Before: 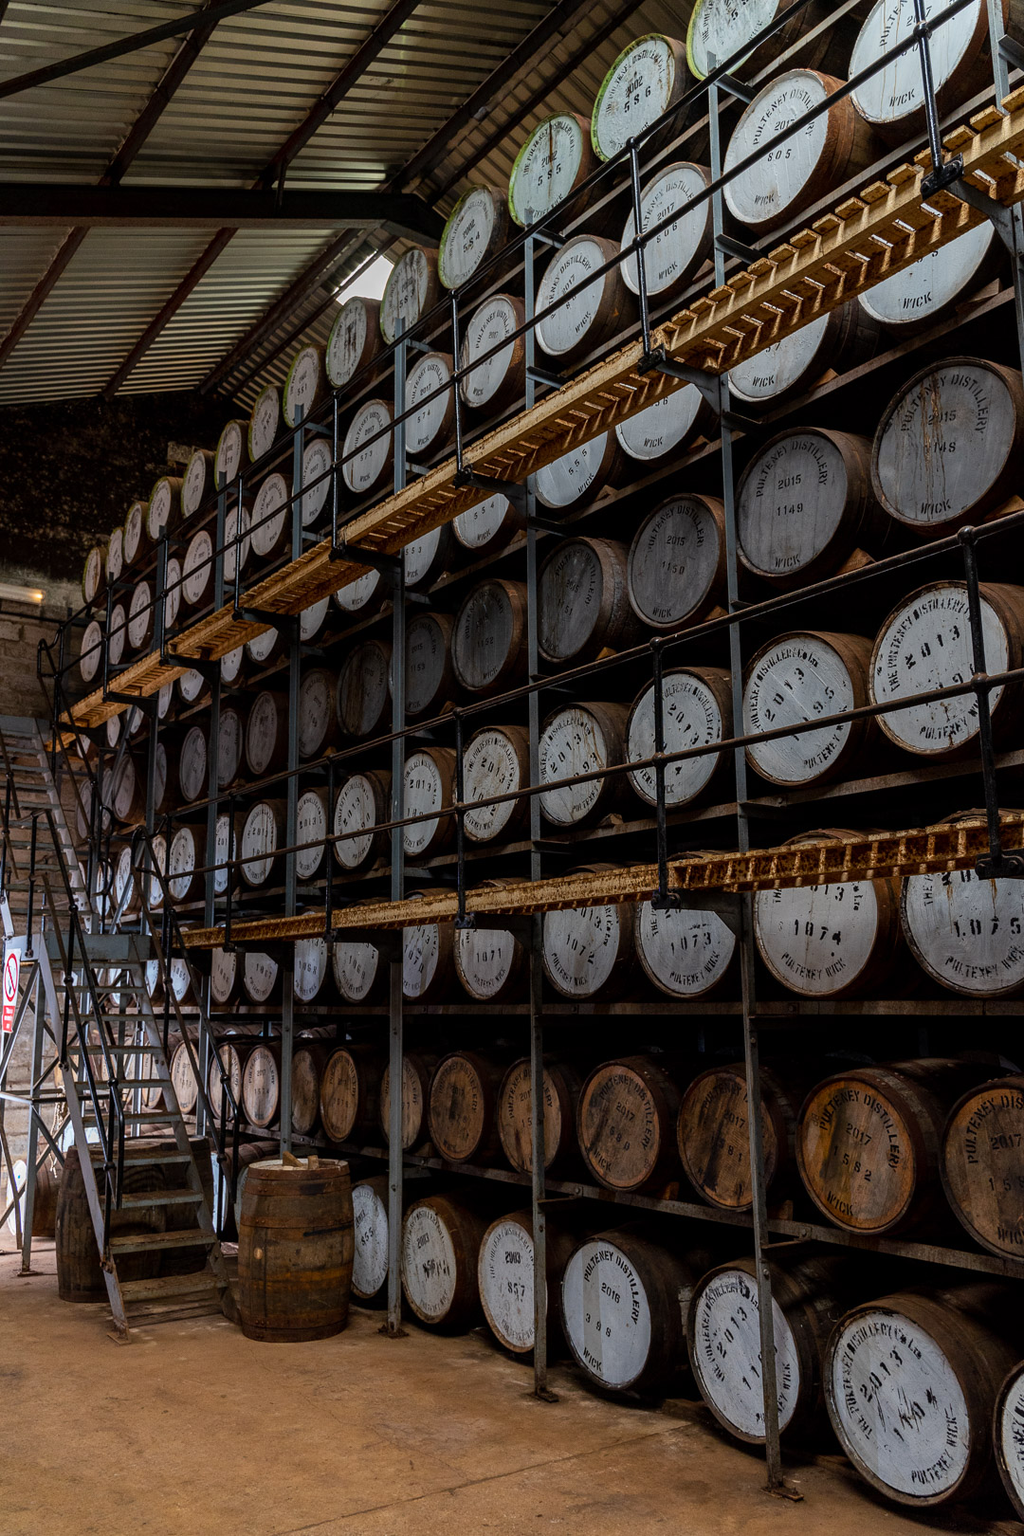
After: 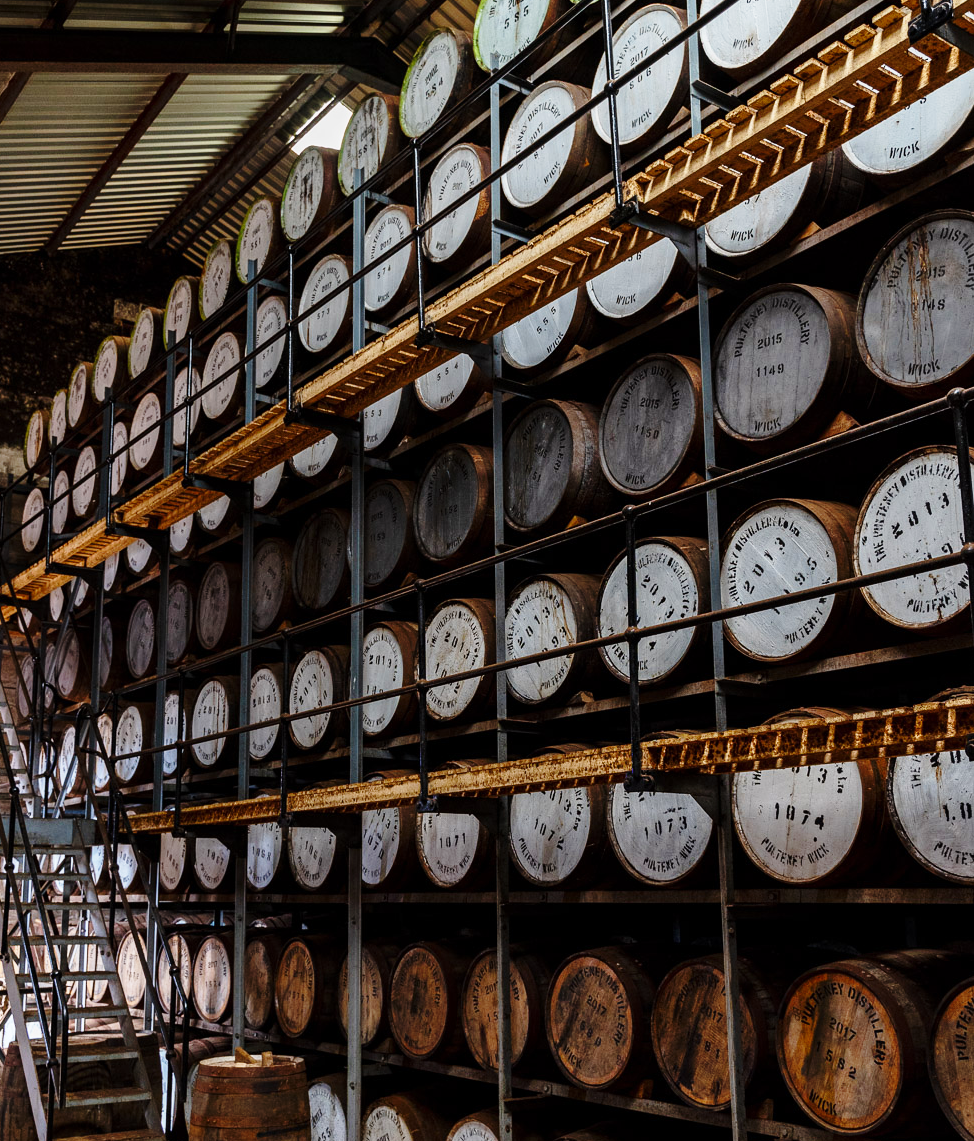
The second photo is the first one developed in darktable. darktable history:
base curve: curves: ch0 [(0, 0) (0.028, 0.03) (0.121, 0.232) (0.46, 0.748) (0.859, 0.968) (1, 1)], preserve colors none
crop: left 5.92%, top 10.314%, right 3.808%, bottom 19.21%
